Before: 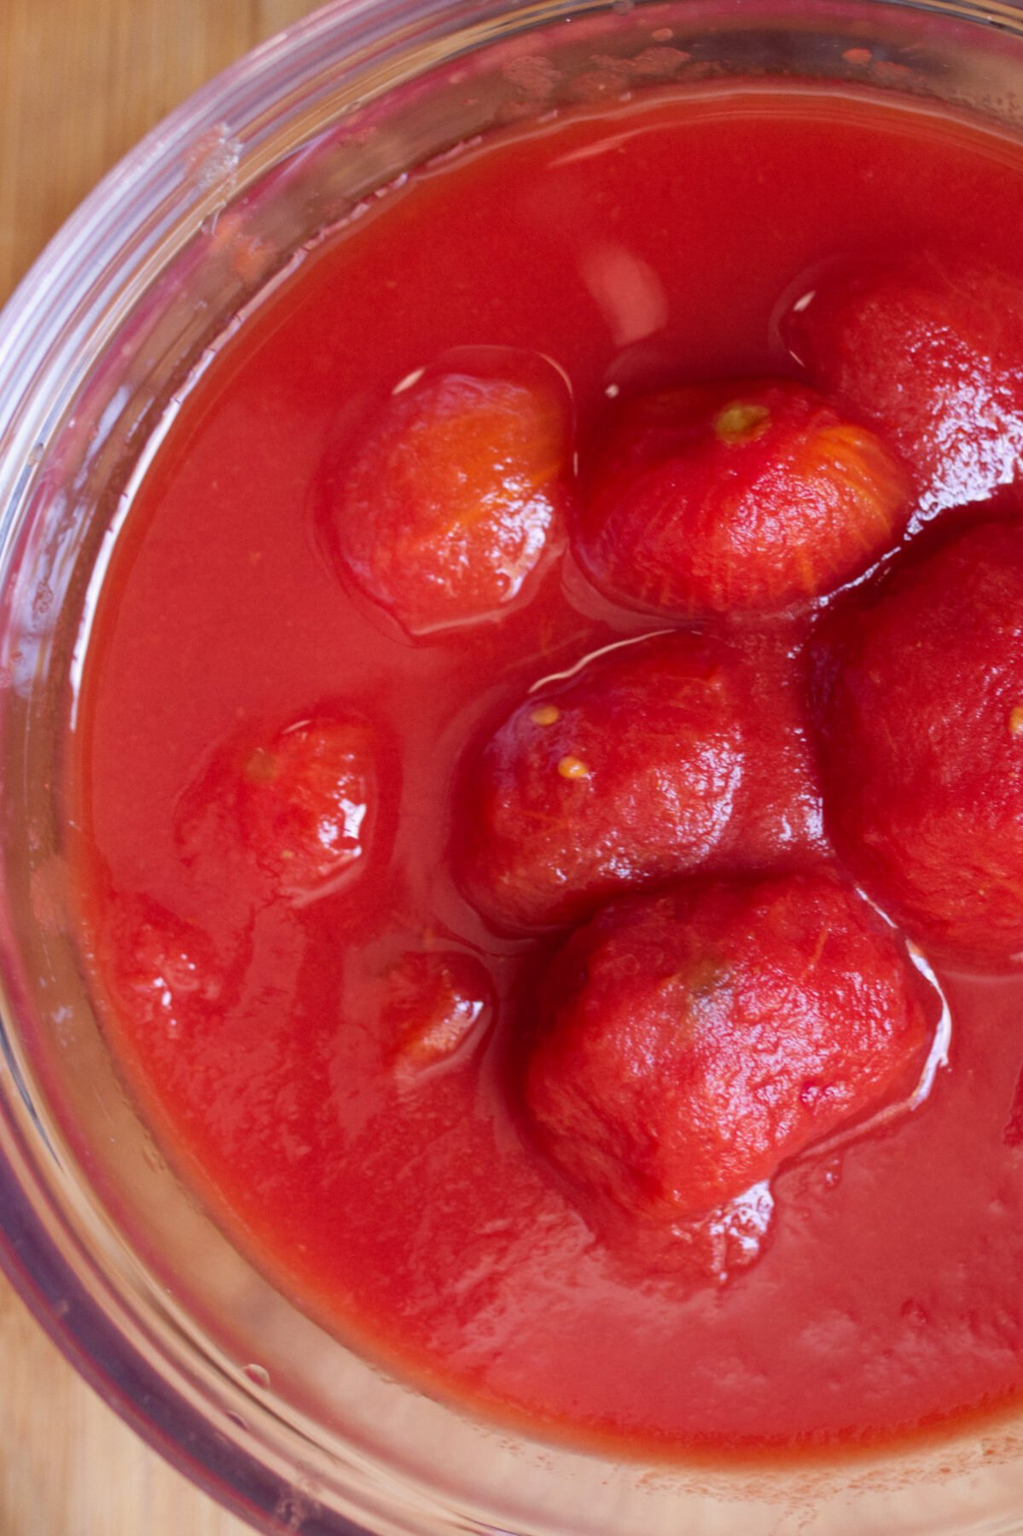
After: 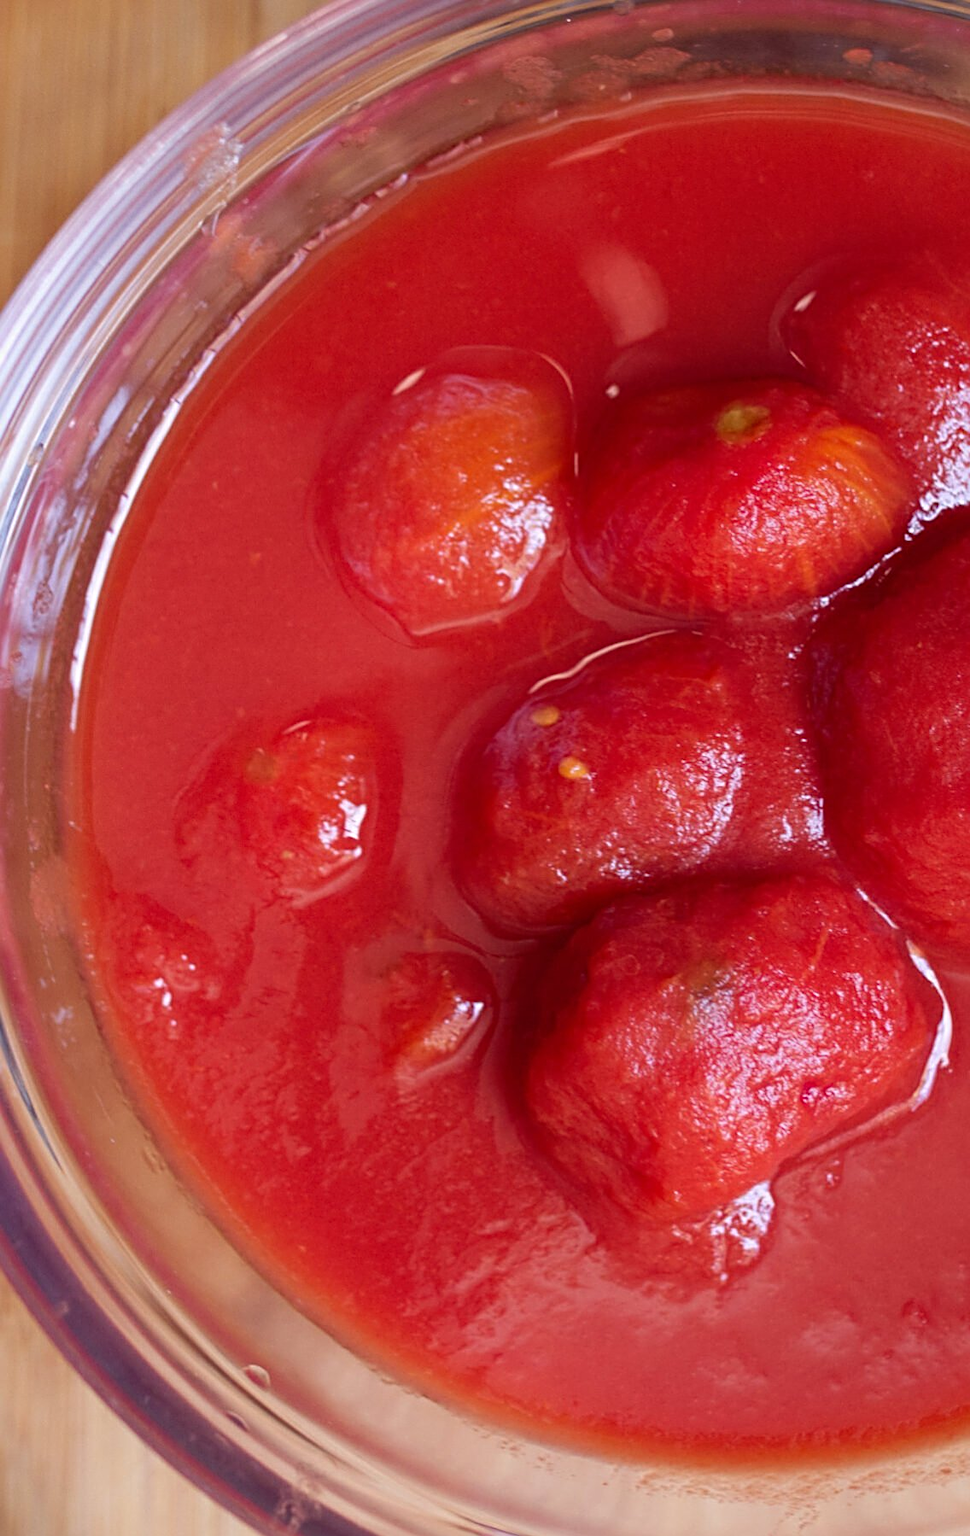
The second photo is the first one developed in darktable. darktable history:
sharpen: radius 3.119
crop and rotate: right 5.167%
exposure: compensate highlight preservation false
